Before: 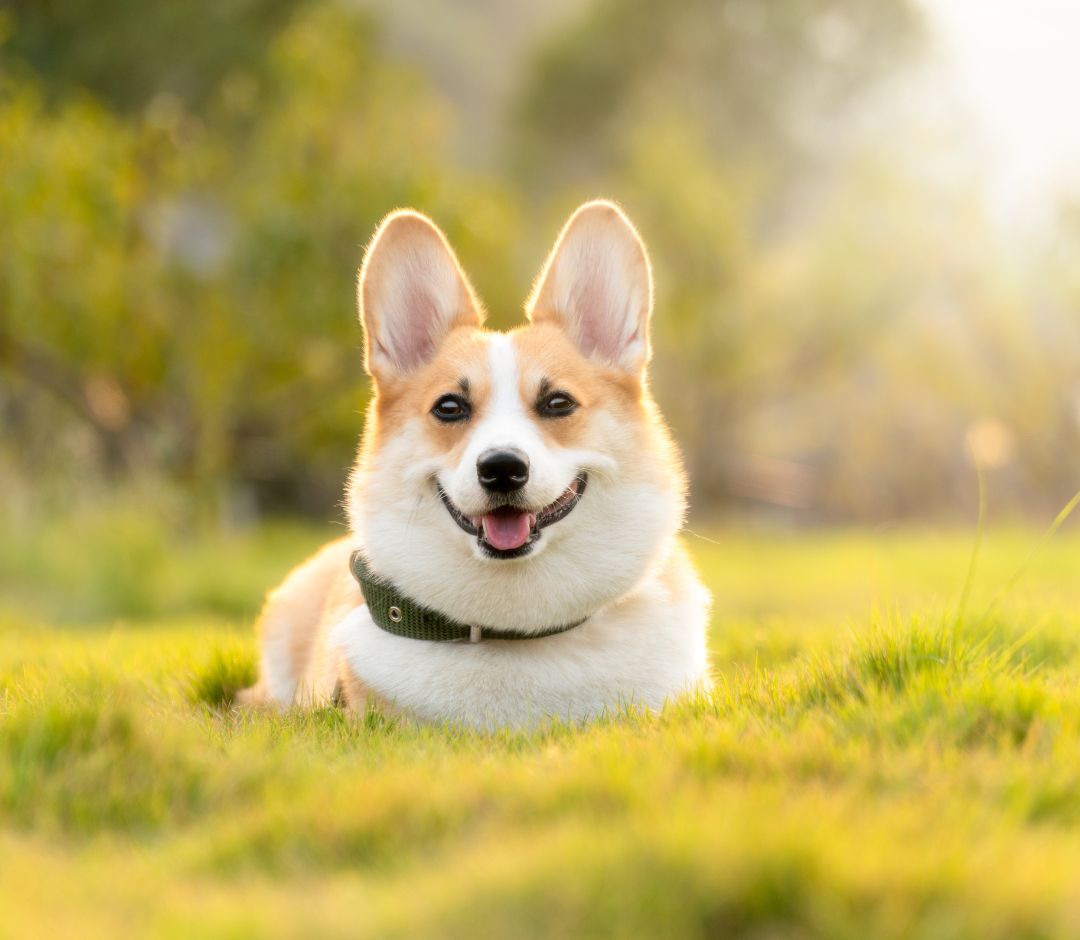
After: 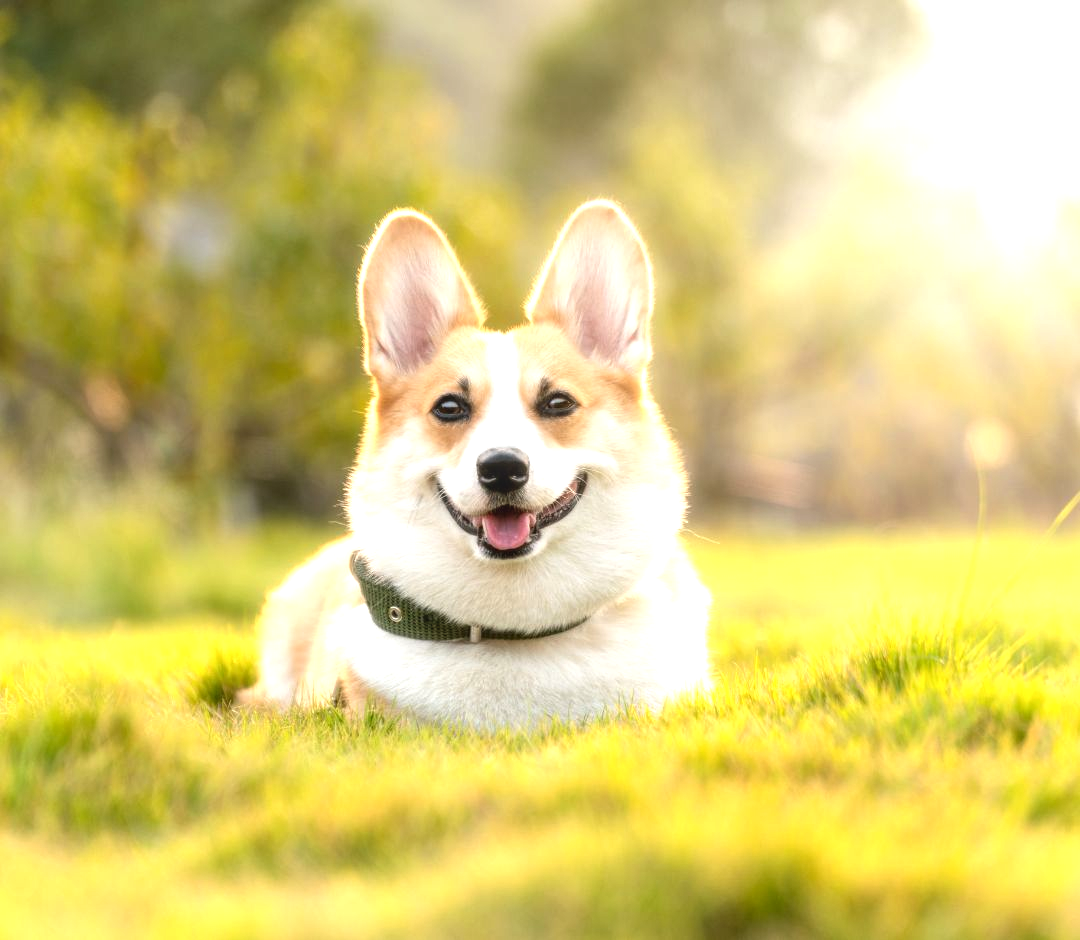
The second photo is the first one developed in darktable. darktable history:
exposure: black level correction -0.002, exposure 0.54 EV, compensate highlight preservation false
local contrast: on, module defaults
